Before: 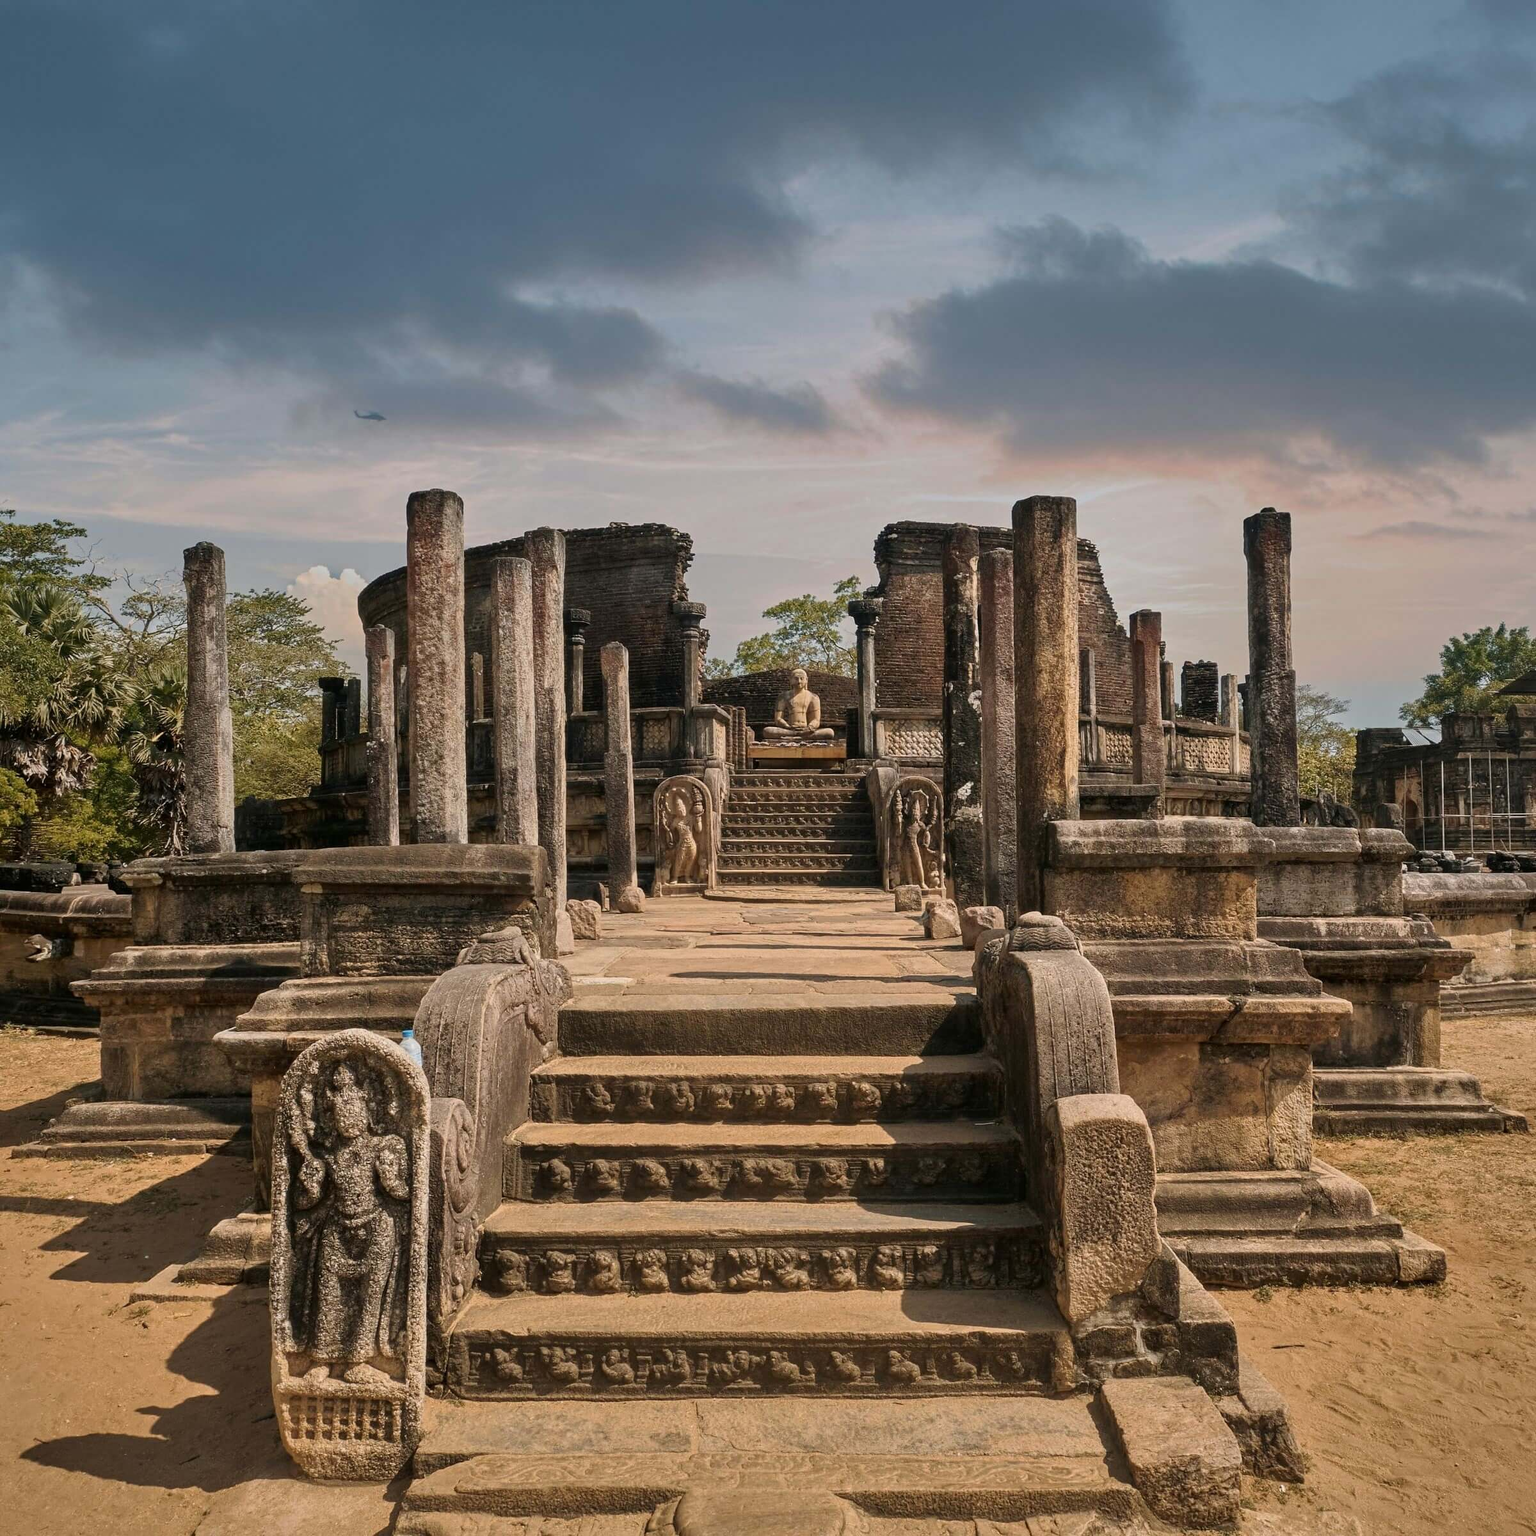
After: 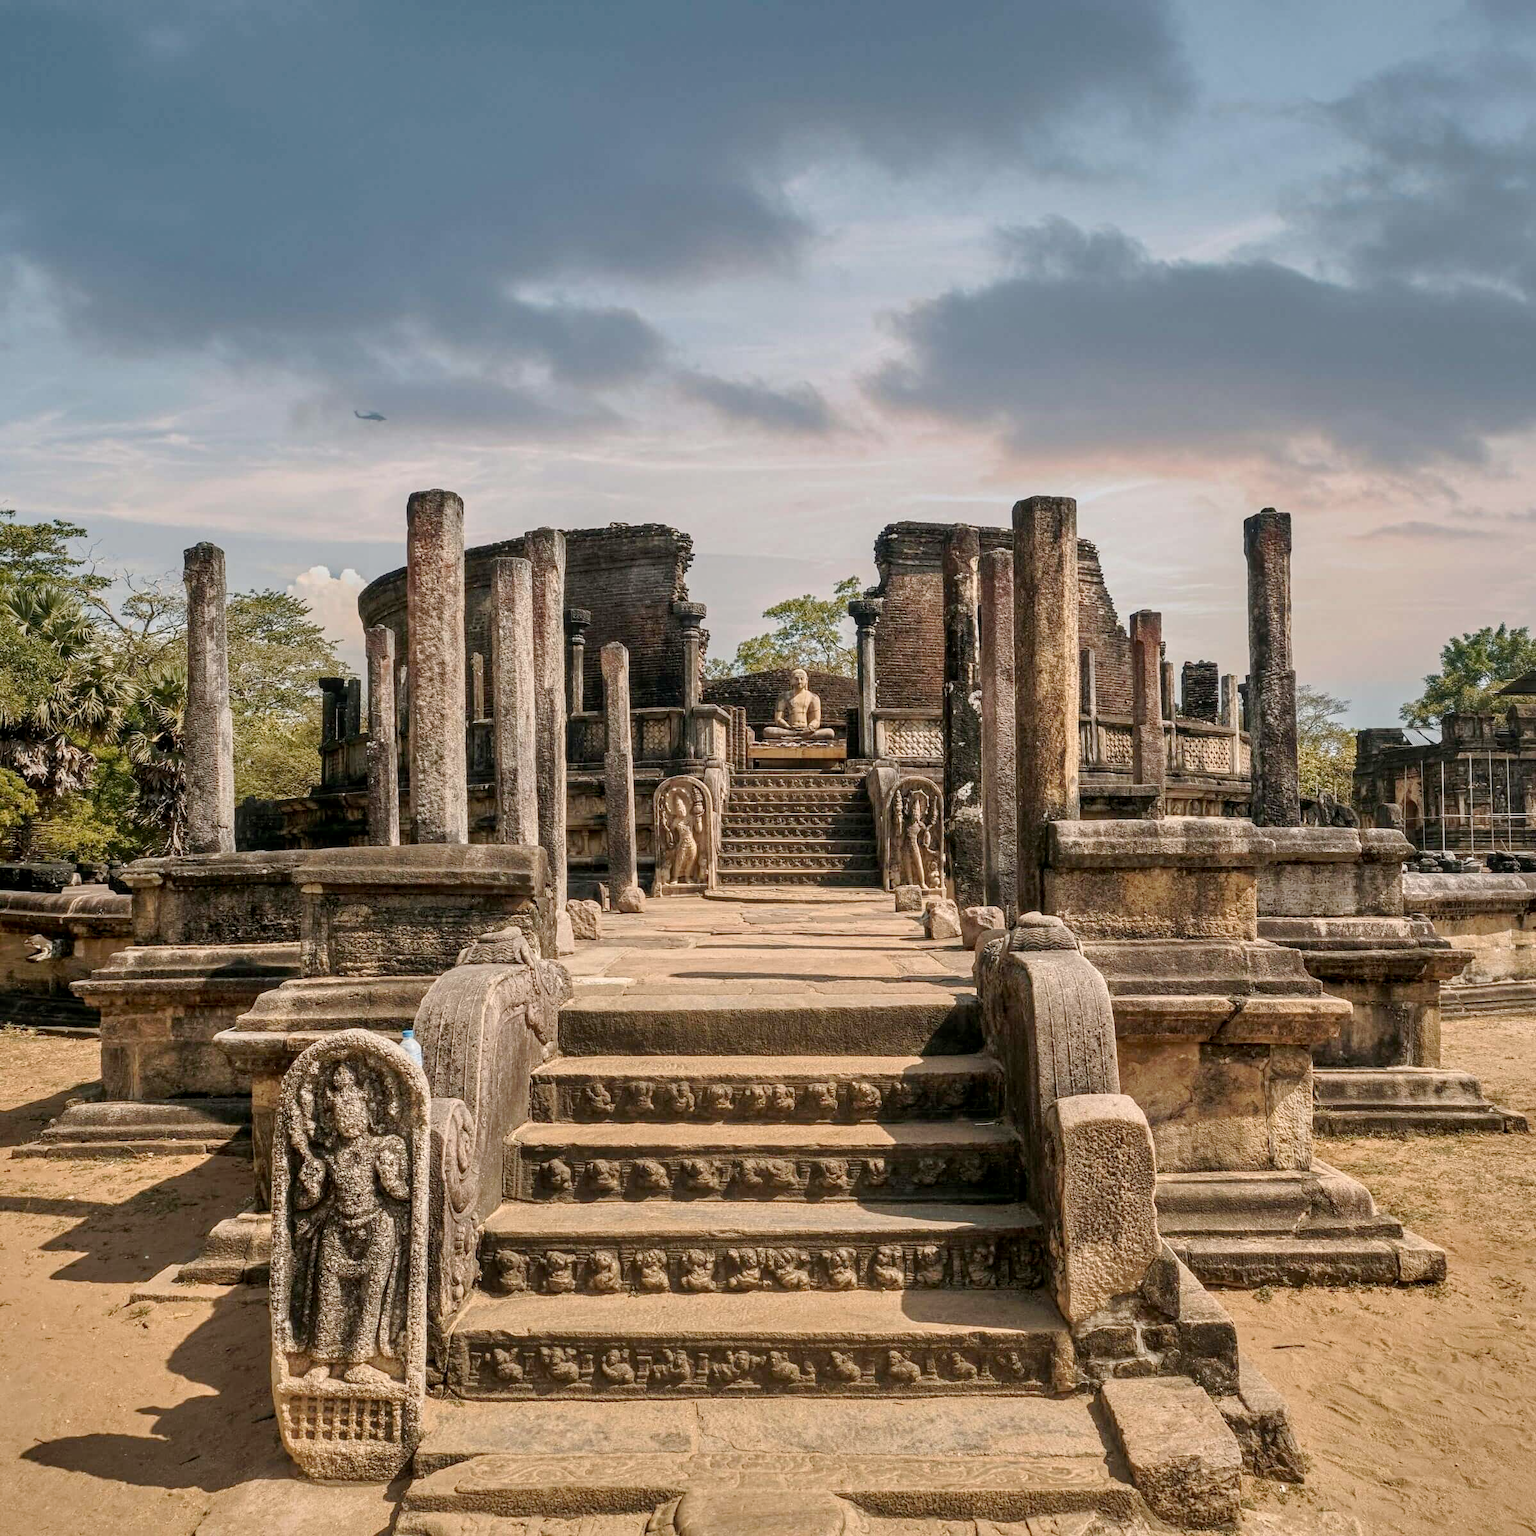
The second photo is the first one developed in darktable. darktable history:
tone curve: curves: ch0 [(0, 0) (0.003, 0.022) (0.011, 0.025) (0.025, 0.032) (0.044, 0.055) (0.069, 0.089) (0.1, 0.133) (0.136, 0.18) (0.177, 0.231) (0.224, 0.291) (0.277, 0.35) (0.335, 0.42) (0.399, 0.496) (0.468, 0.561) (0.543, 0.632) (0.623, 0.706) (0.709, 0.783) (0.801, 0.865) (0.898, 0.947) (1, 1)], preserve colors none
local contrast: on, module defaults
